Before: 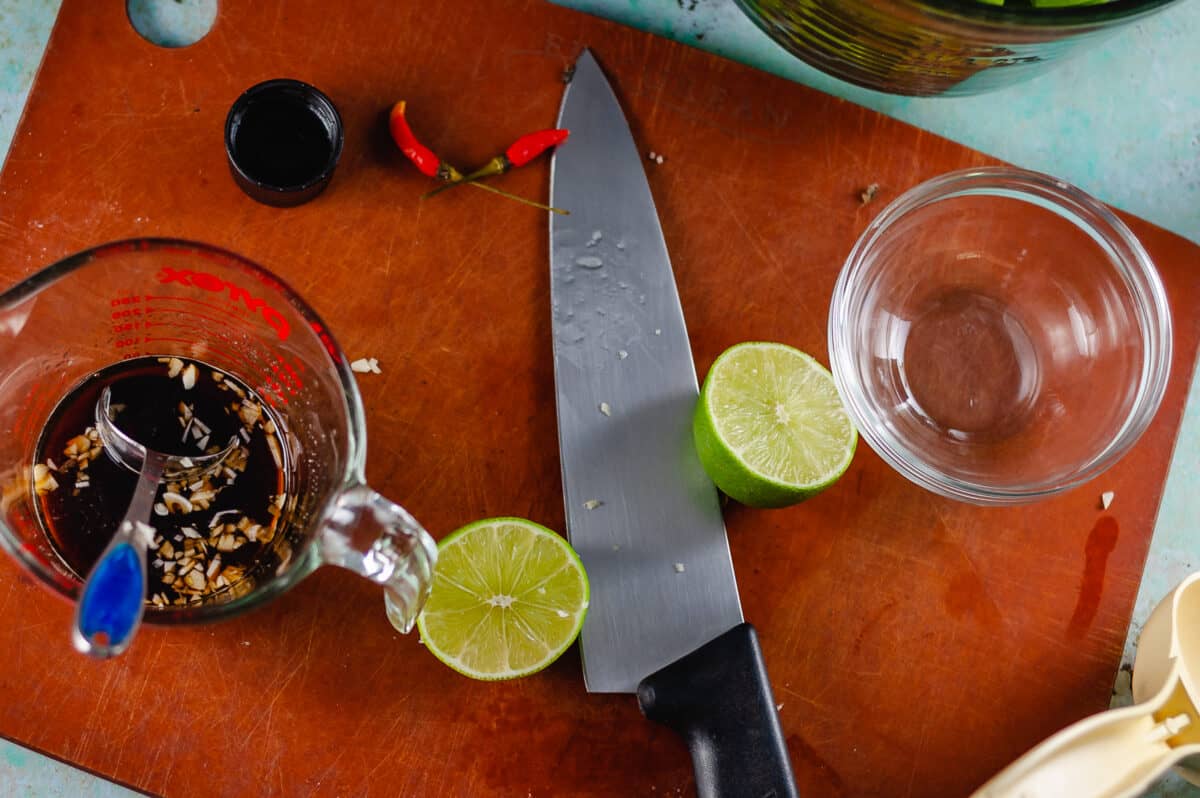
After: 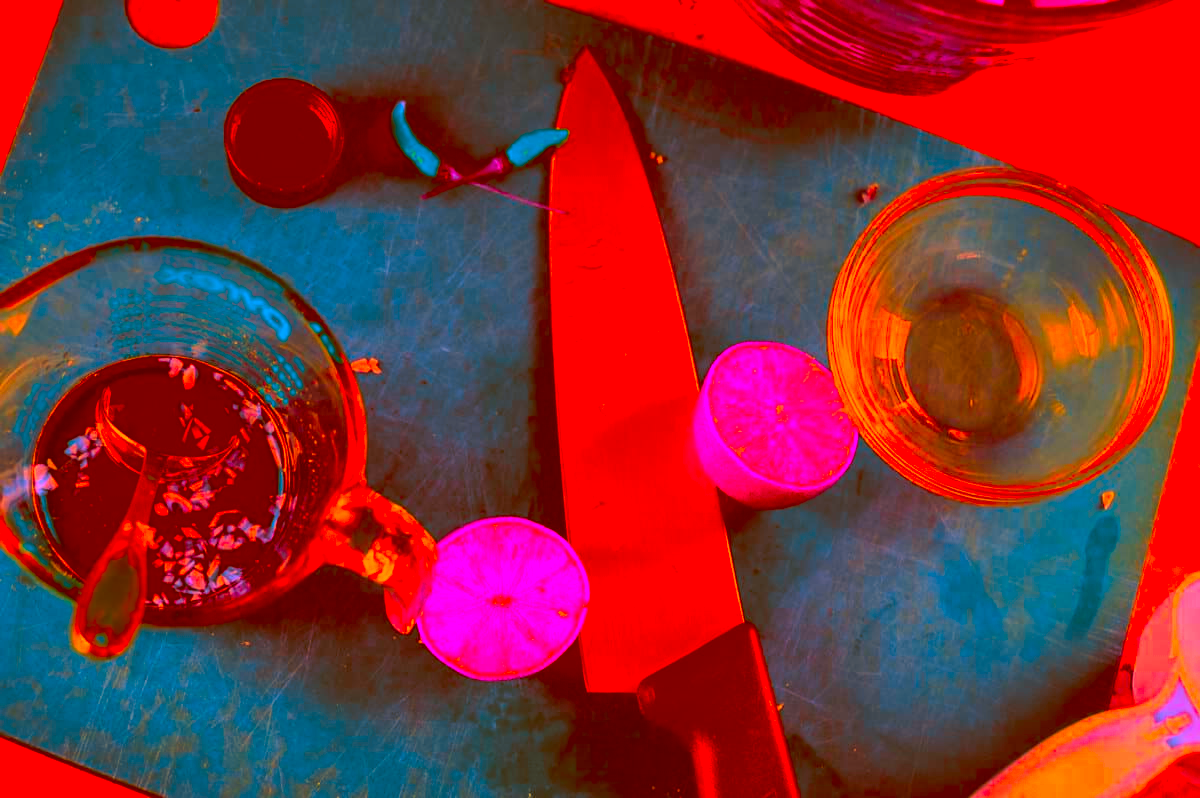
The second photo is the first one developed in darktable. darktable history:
color correction: highlights a* -39.68, highlights b* -40, shadows a* -40, shadows b* -40, saturation -3
exposure: exposure -0.177 EV, compensate highlight preservation false
white balance: red 1.05, blue 1.072
